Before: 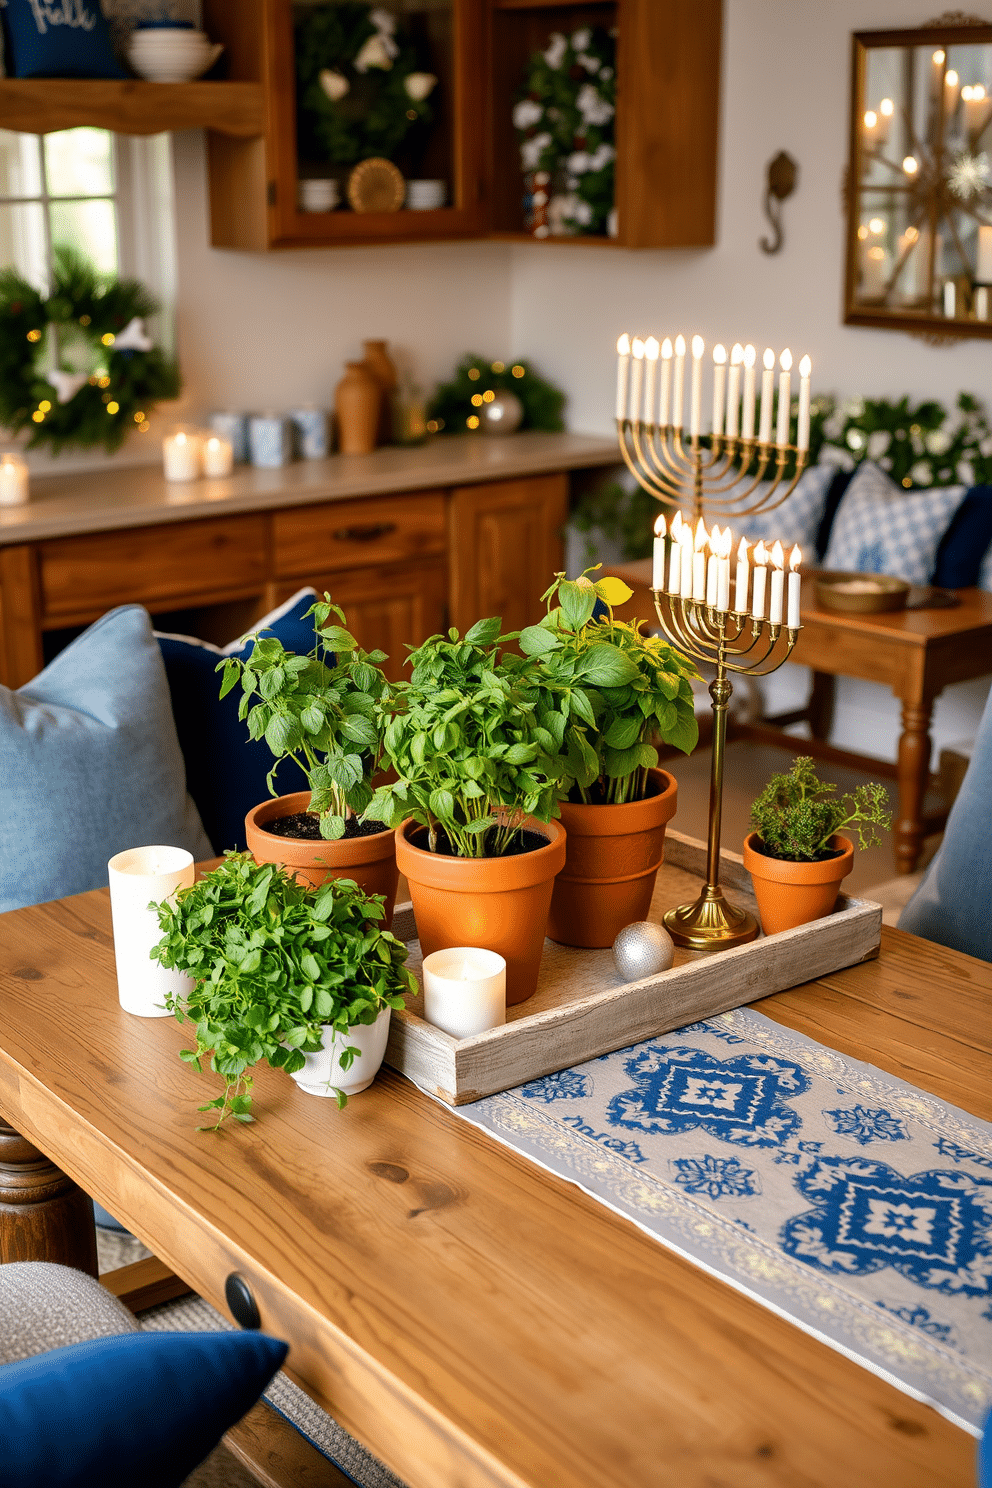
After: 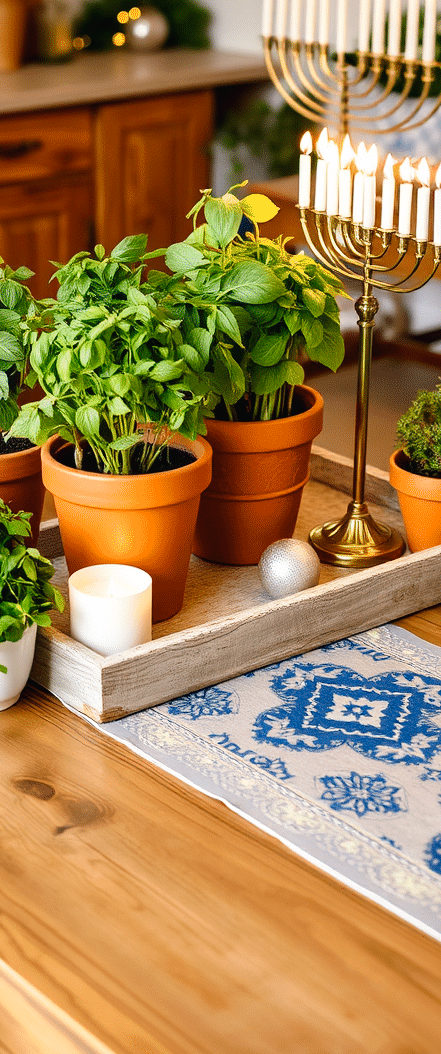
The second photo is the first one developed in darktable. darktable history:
crop: left 35.694%, top 25.751%, right 19.84%, bottom 3.38%
tone equalizer: on, module defaults
tone curve: curves: ch0 [(0, 0) (0.003, 0.019) (0.011, 0.019) (0.025, 0.026) (0.044, 0.043) (0.069, 0.066) (0.1, 0.095) (0.136, 0.133) (0.177, 0.181) (0.224, 0.233) (0.277, 0.302) (0.335, 0.375) (0.399, 0.452) (0.468, 0.532) (0.543, 0.609) (0.623, 0.695) (0.709, 0.775) (0.801, 0.865) (0.898, 0.932) (1, 1)], preserve colors none
